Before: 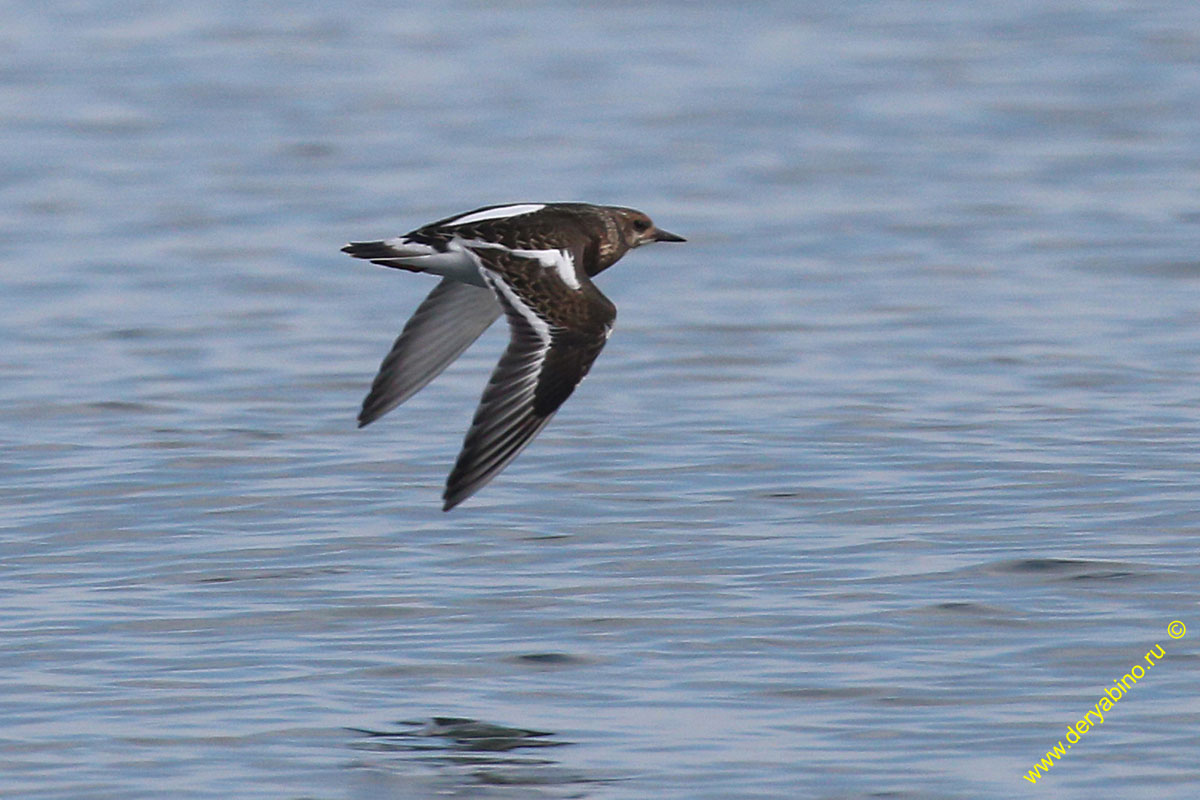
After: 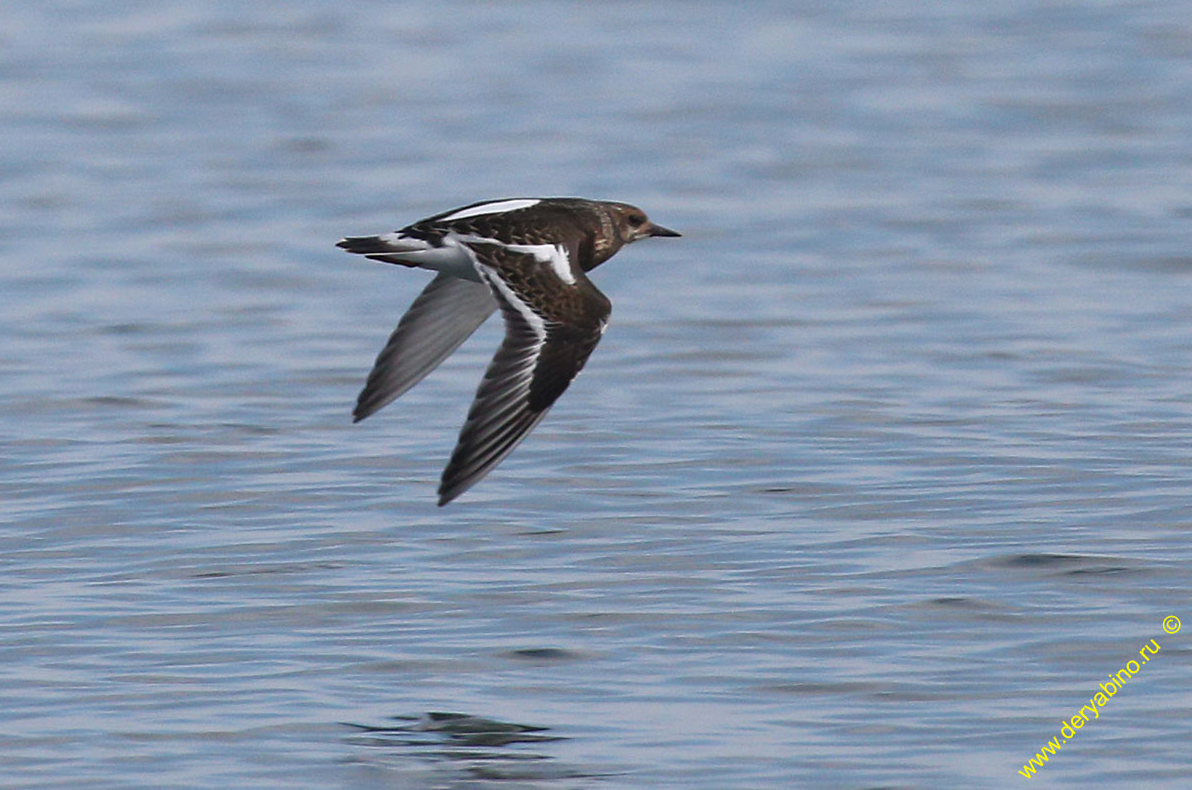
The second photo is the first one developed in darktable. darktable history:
crop: left 0.471%, top 0.657%, right 0.163%, bottom 0.525%
